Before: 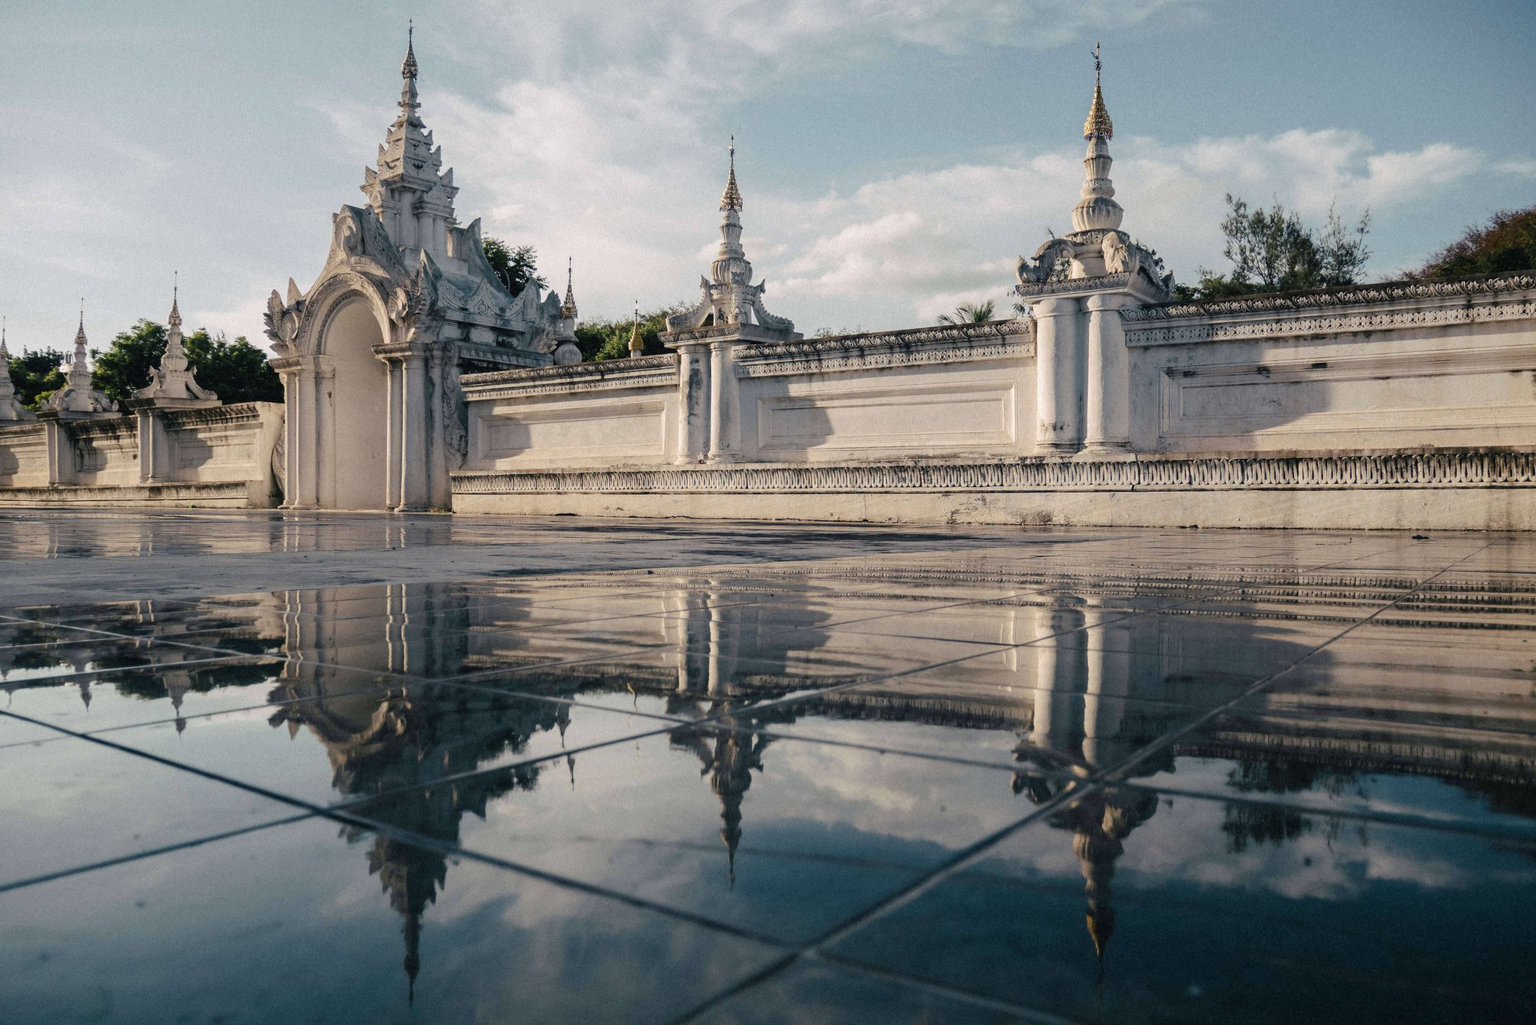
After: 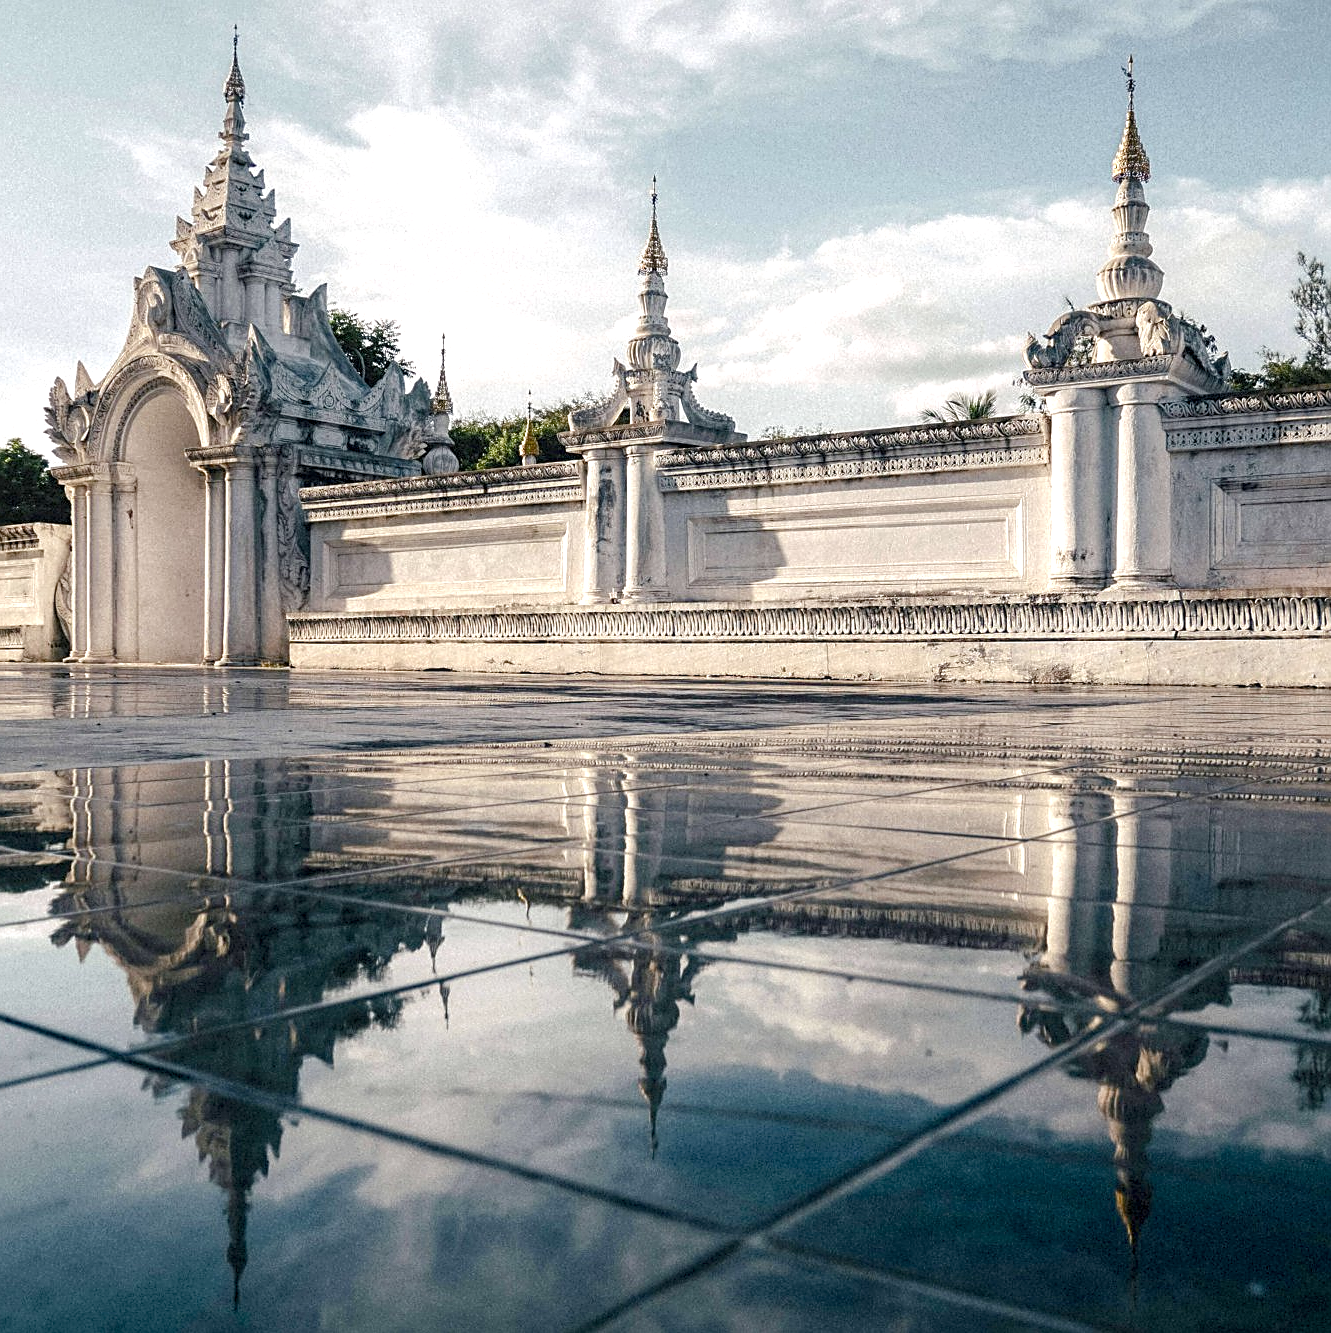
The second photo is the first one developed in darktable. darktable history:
local contrast: highlights 92%, shadows 89%, detail 160%, midtone range 0.2
sharpen: on, module defaults
crop and rotate: left 14.981%, right 18.438%
exposure: exposure 0.554 EV, compensate highlight preservation false
contrast brightness saturation: saturation -0.056
color balance rgb: perceptual saturation grading › global saturation 0.33%, perceptual saturation grading › highlights -18.343%, perceptual saturation grading › mid-tones 6.783%, perceptual saturation grading › shadows 27.916%, saturation formula JzAzBz (2021)
